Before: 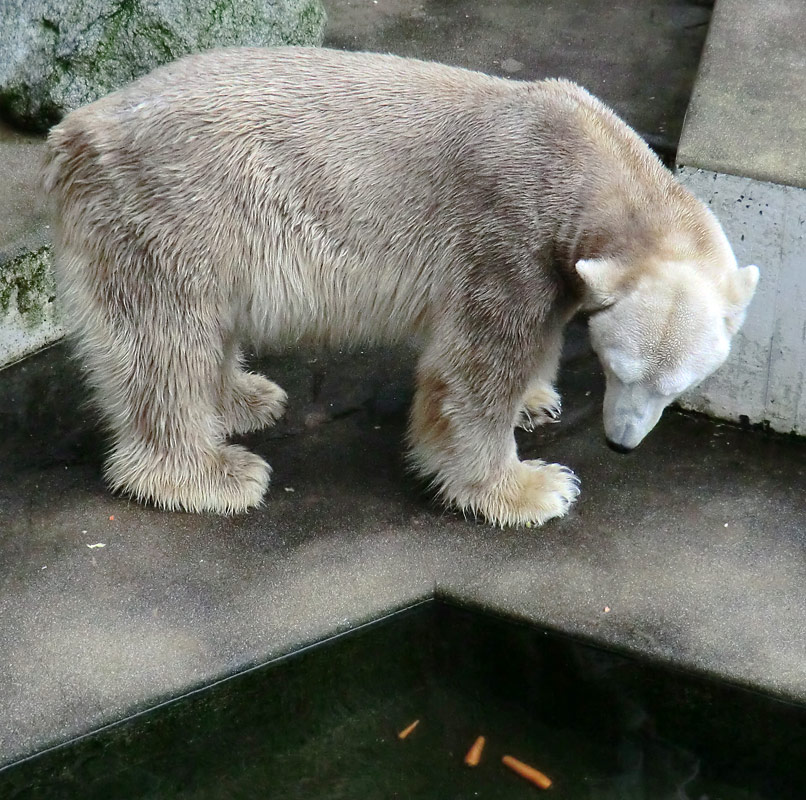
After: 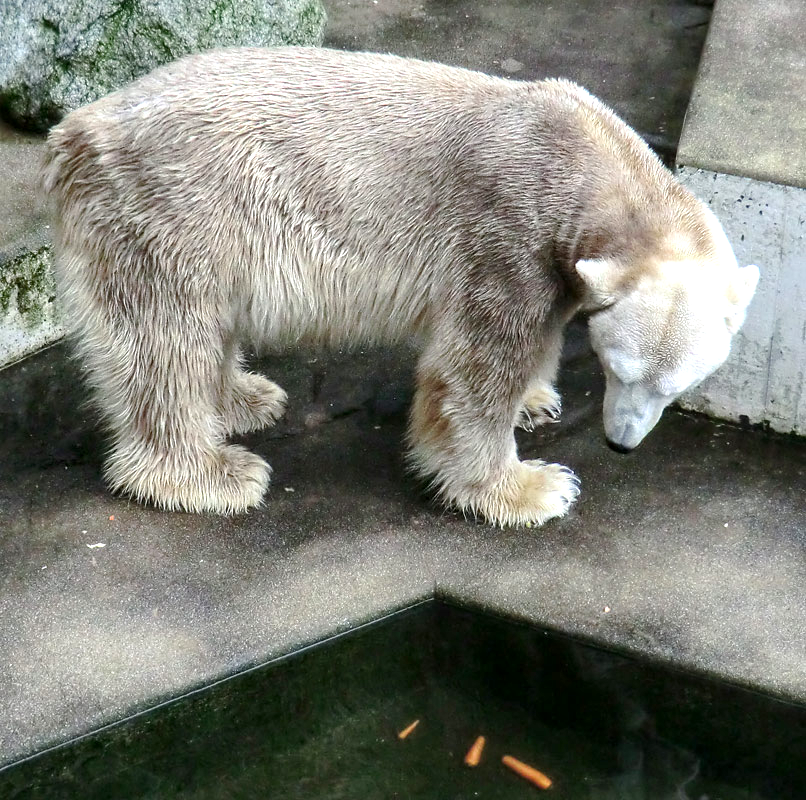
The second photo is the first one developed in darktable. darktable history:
local contrast: on, module defaults
exposure: black level correction 0.001, exposure 0.498 EV, compensate highlight preservation false
